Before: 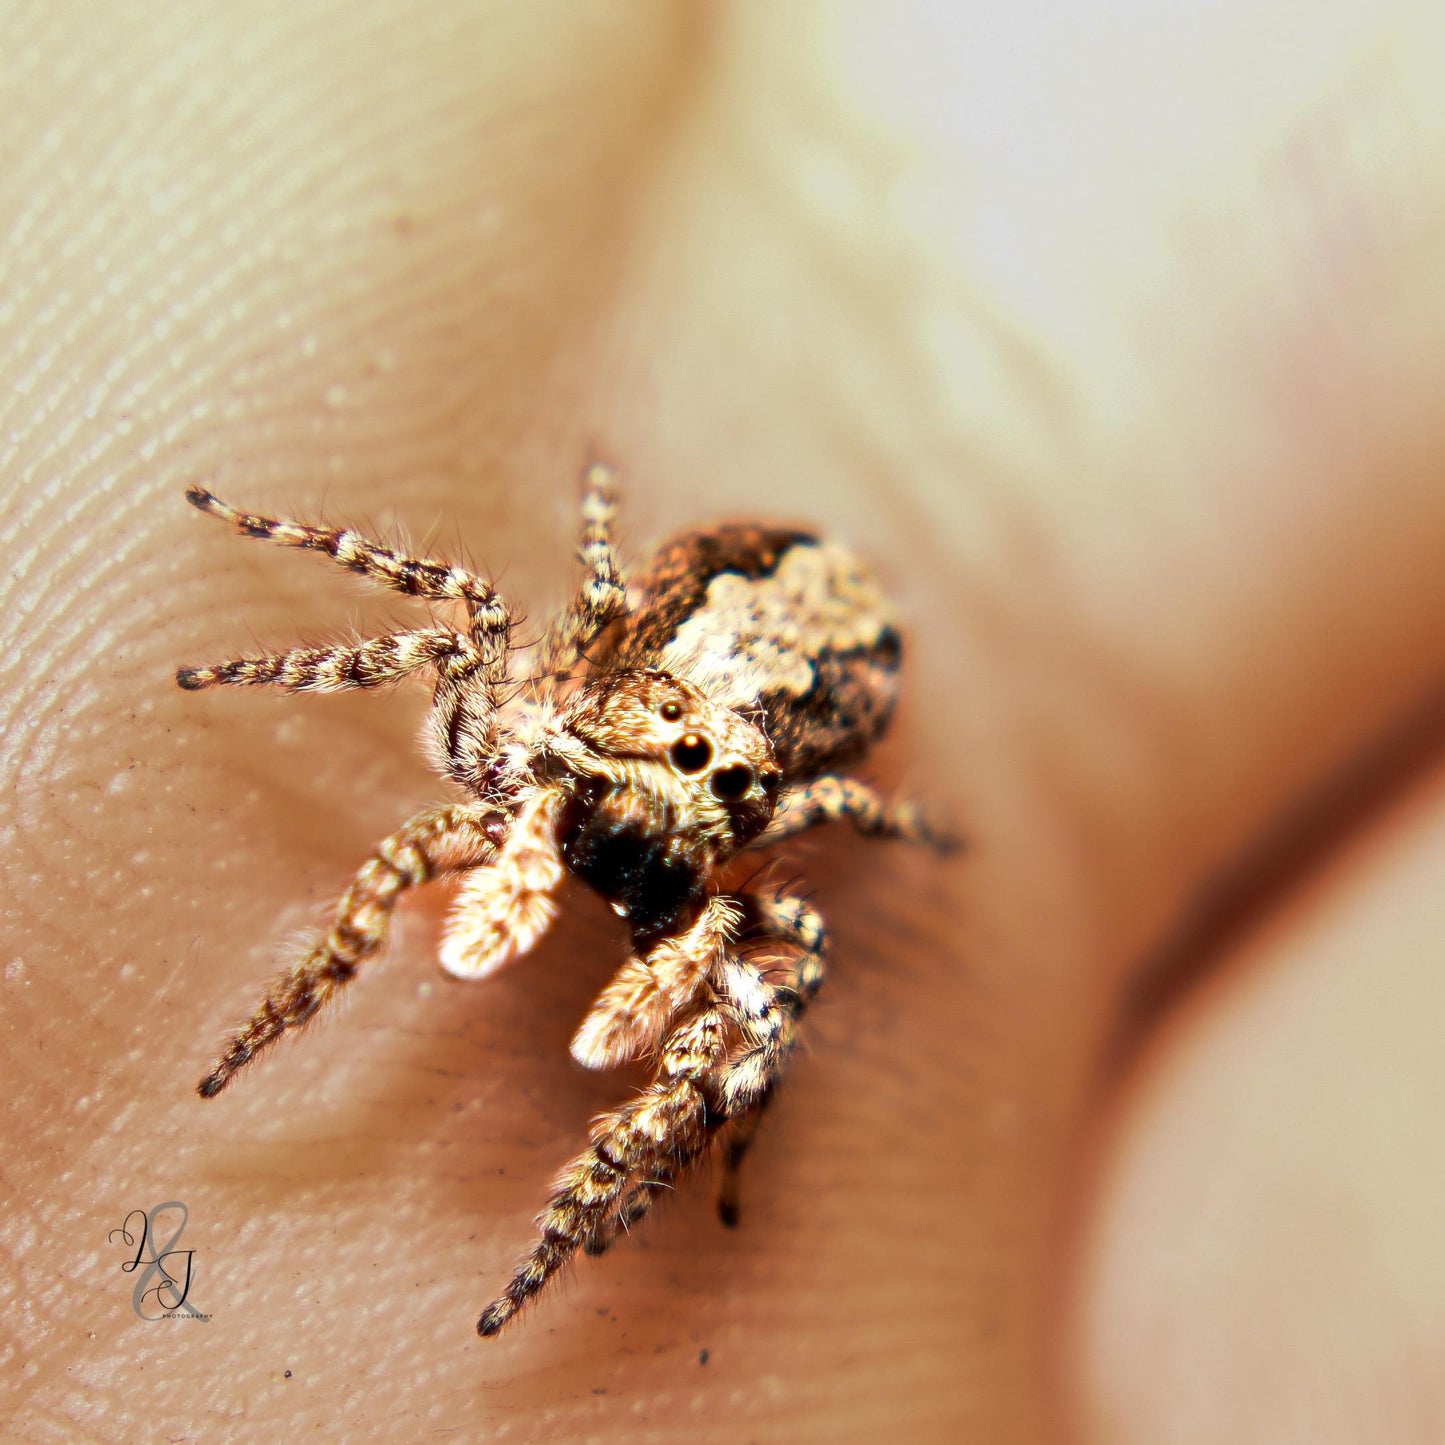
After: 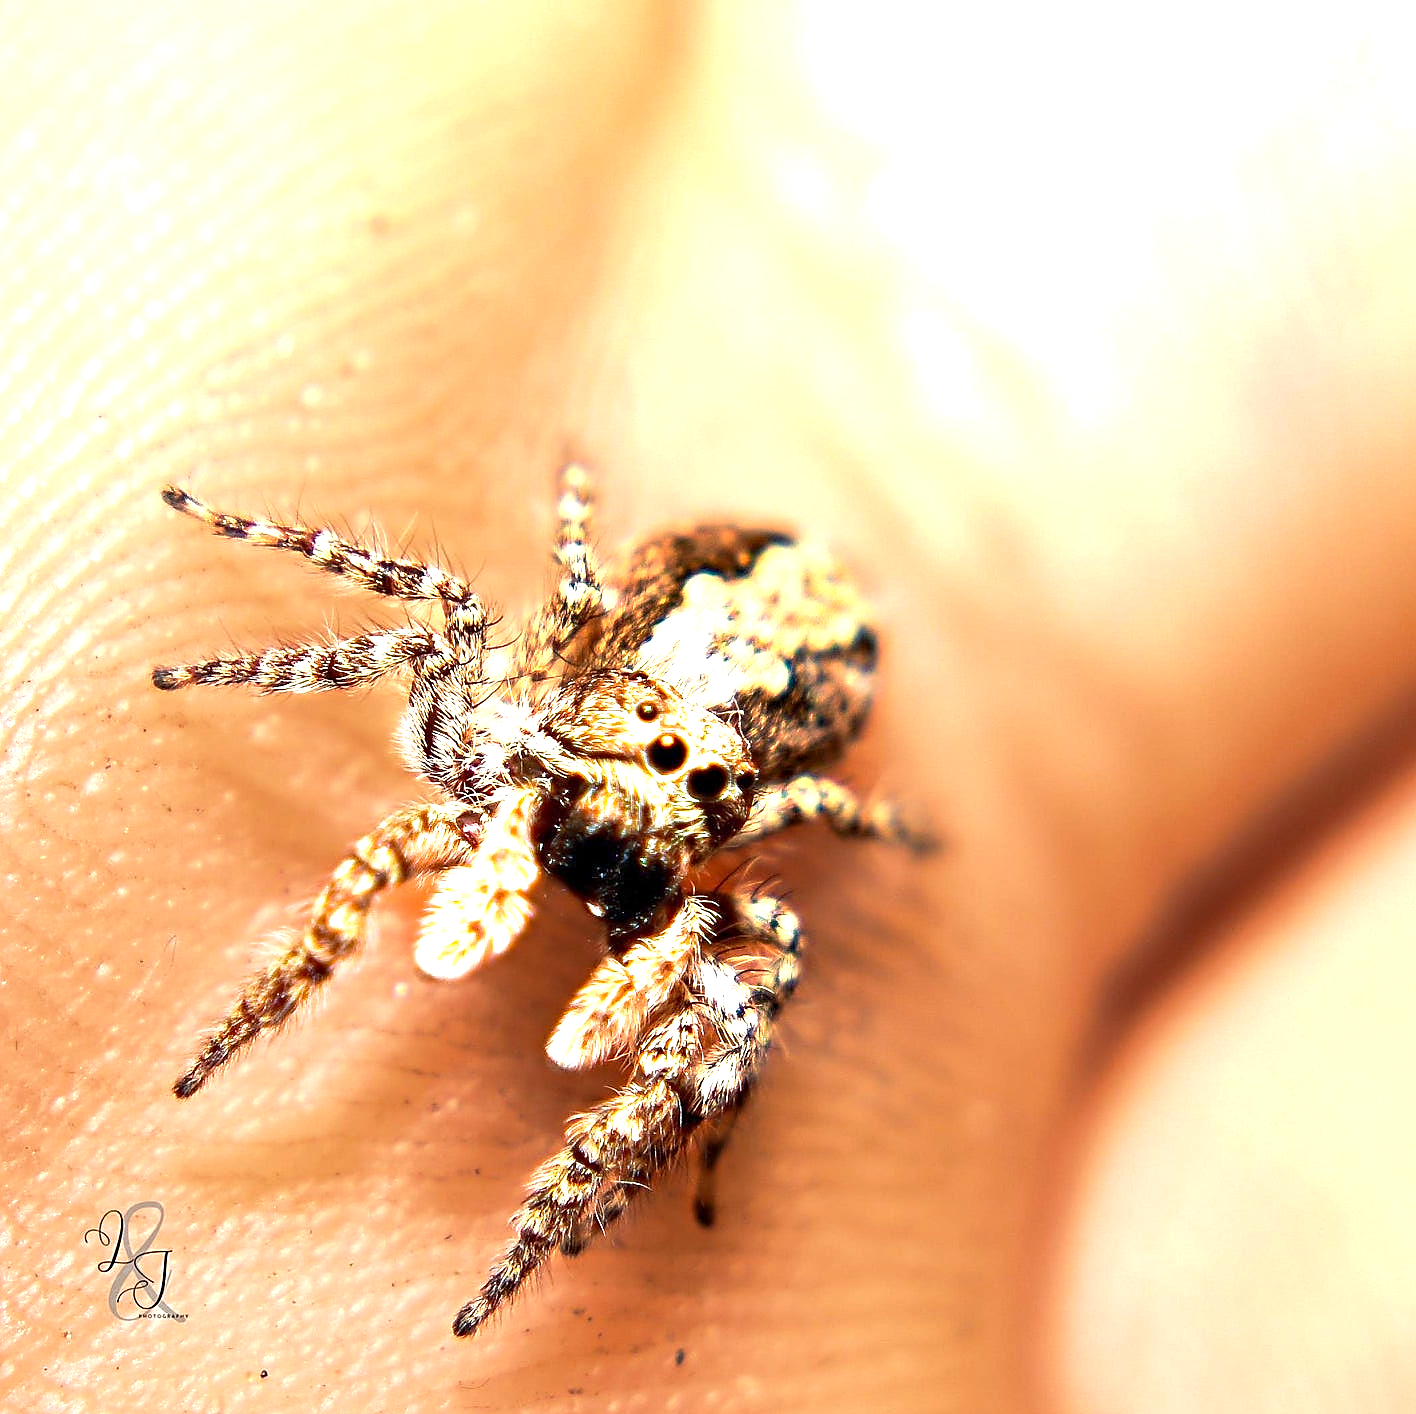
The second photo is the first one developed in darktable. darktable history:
exposure: exposure 1.001 EV, compensate highlight preservation false
sharpen: radius 1.36, amount 1.242, threshold 0.821
haze removal: adaptive false
crop: left 1.668%, right 0.274%, bottom 2.088%
